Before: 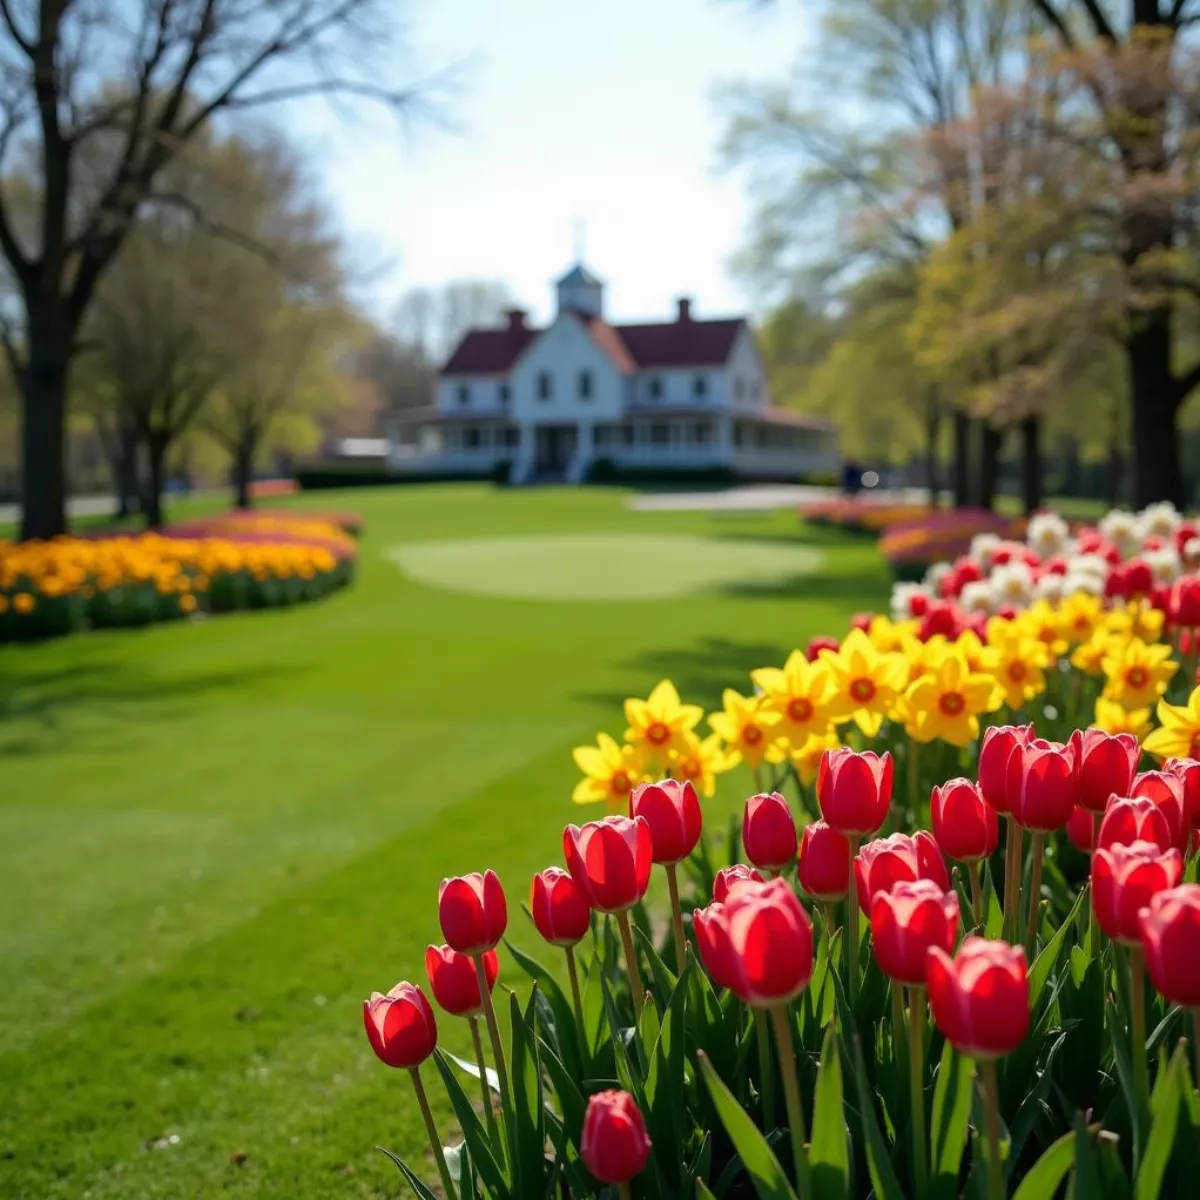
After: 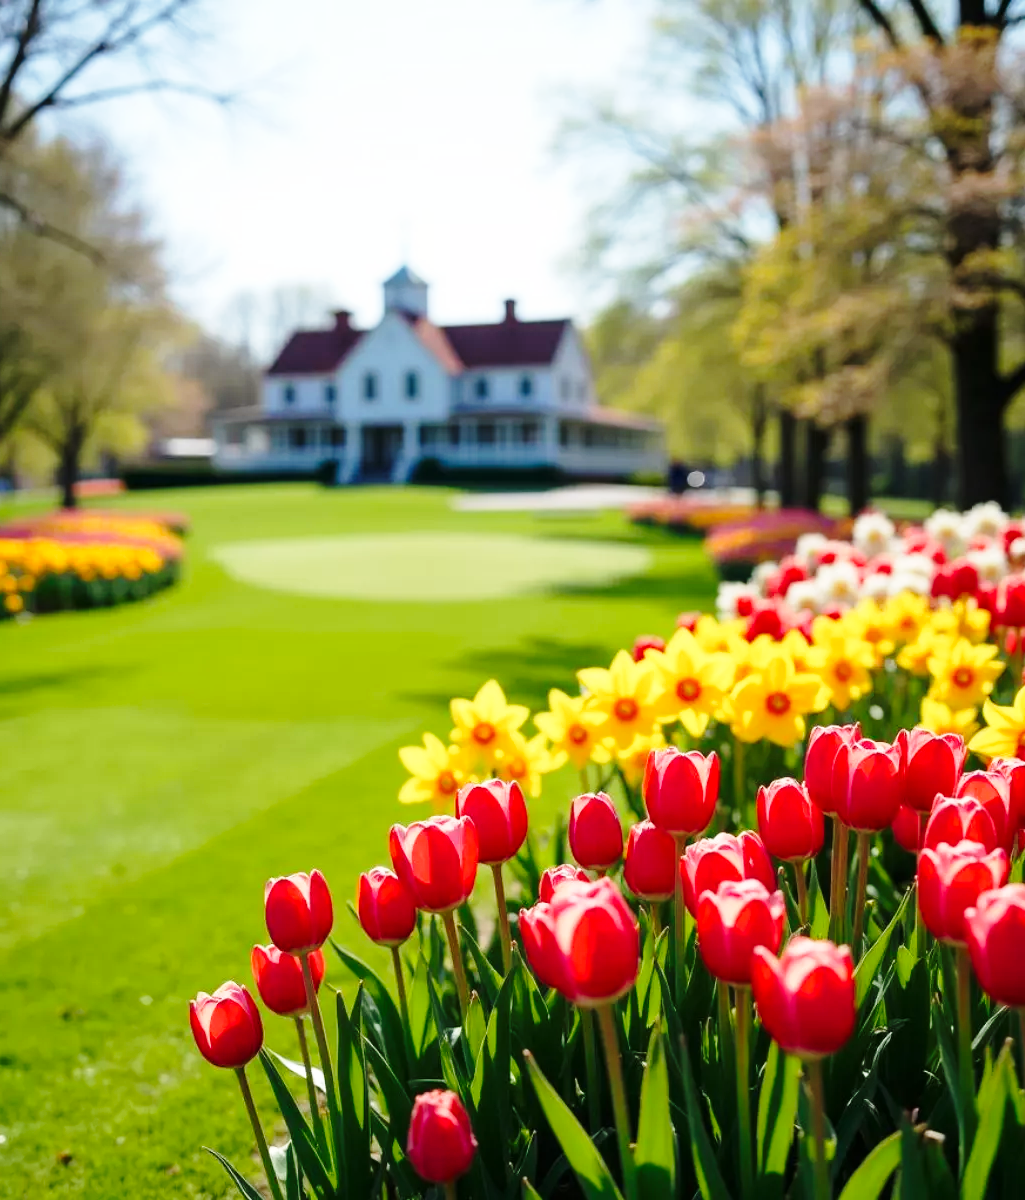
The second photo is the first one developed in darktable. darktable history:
crop and rotate: left 14.522%
base curve: curves: ch0 [(0, 0) (0.028, 0.03) (0.121, 0.232) (0.46, 0.748) (0.859, 0.968) (1, 1)], preserve colors none
